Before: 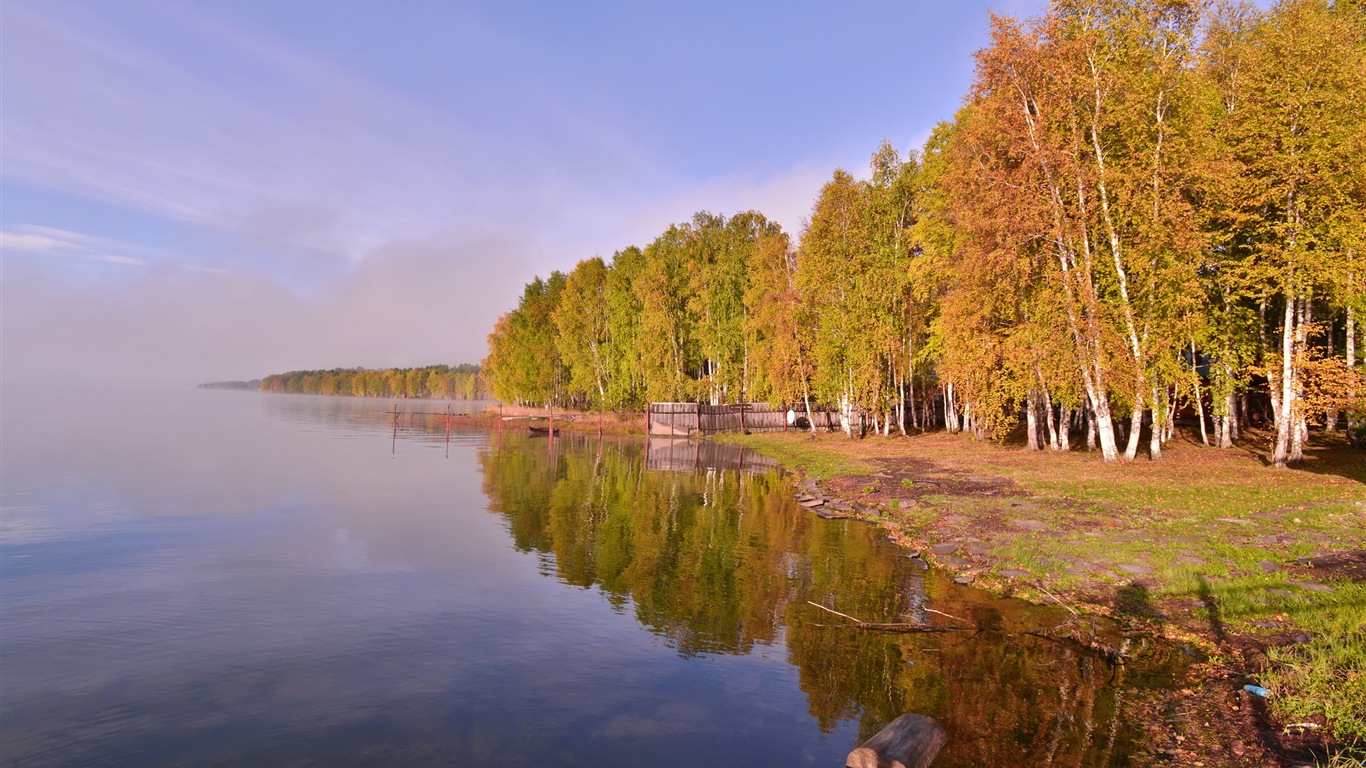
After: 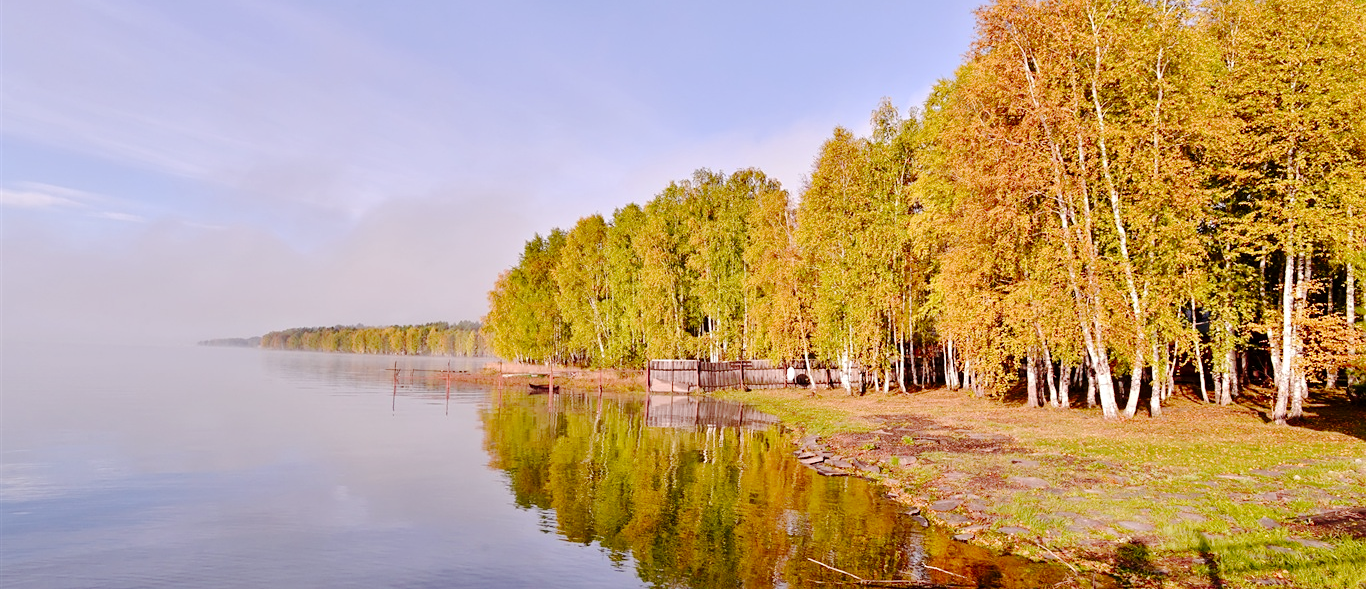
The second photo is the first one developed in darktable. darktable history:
sharpen: amount 0.2
crop: top 5.667%, bottom 17.637%
local contrast: highlights 100%, shadows 100%, detail 120%, midtone range 0.2
white balance: red 0.988, blue 1.017
tone curve: curves: ch0 [(0, 0) (0.003, 0.013) (0.011, 0.012) (0.025, 0.011) (0.044, 0.016) (0.069, 0.029) (0.1, 0.045) (0.136, 0.074) (0.177, 0.123) (0.224, 0.207) (0.277, 0.313) (0.335, 0.414) (0.399, 0.509) (0.468, 0.599) (0.543, 0.663) (0.623, 0.728) (0.709, 0.79) (0.801, 0.854) (0.898, 0.925) (1, 1)], preserve colors none
